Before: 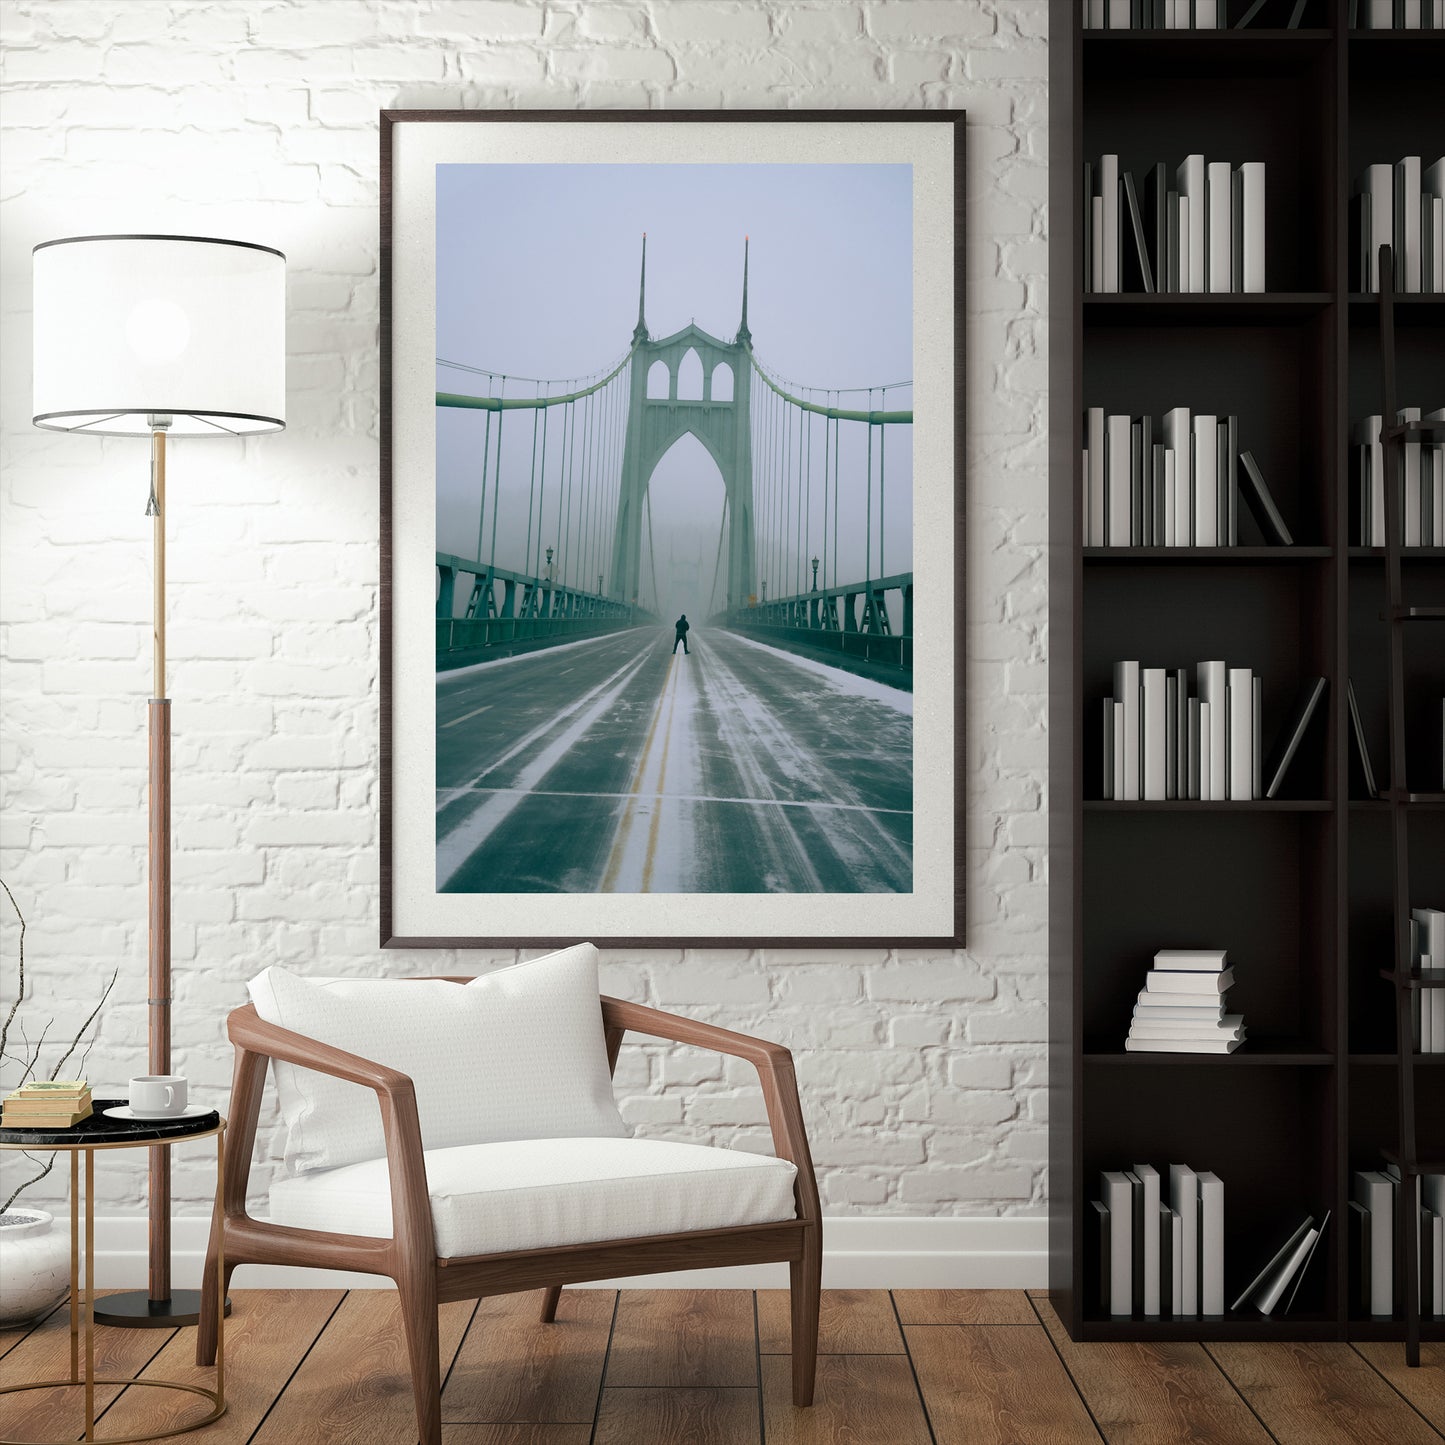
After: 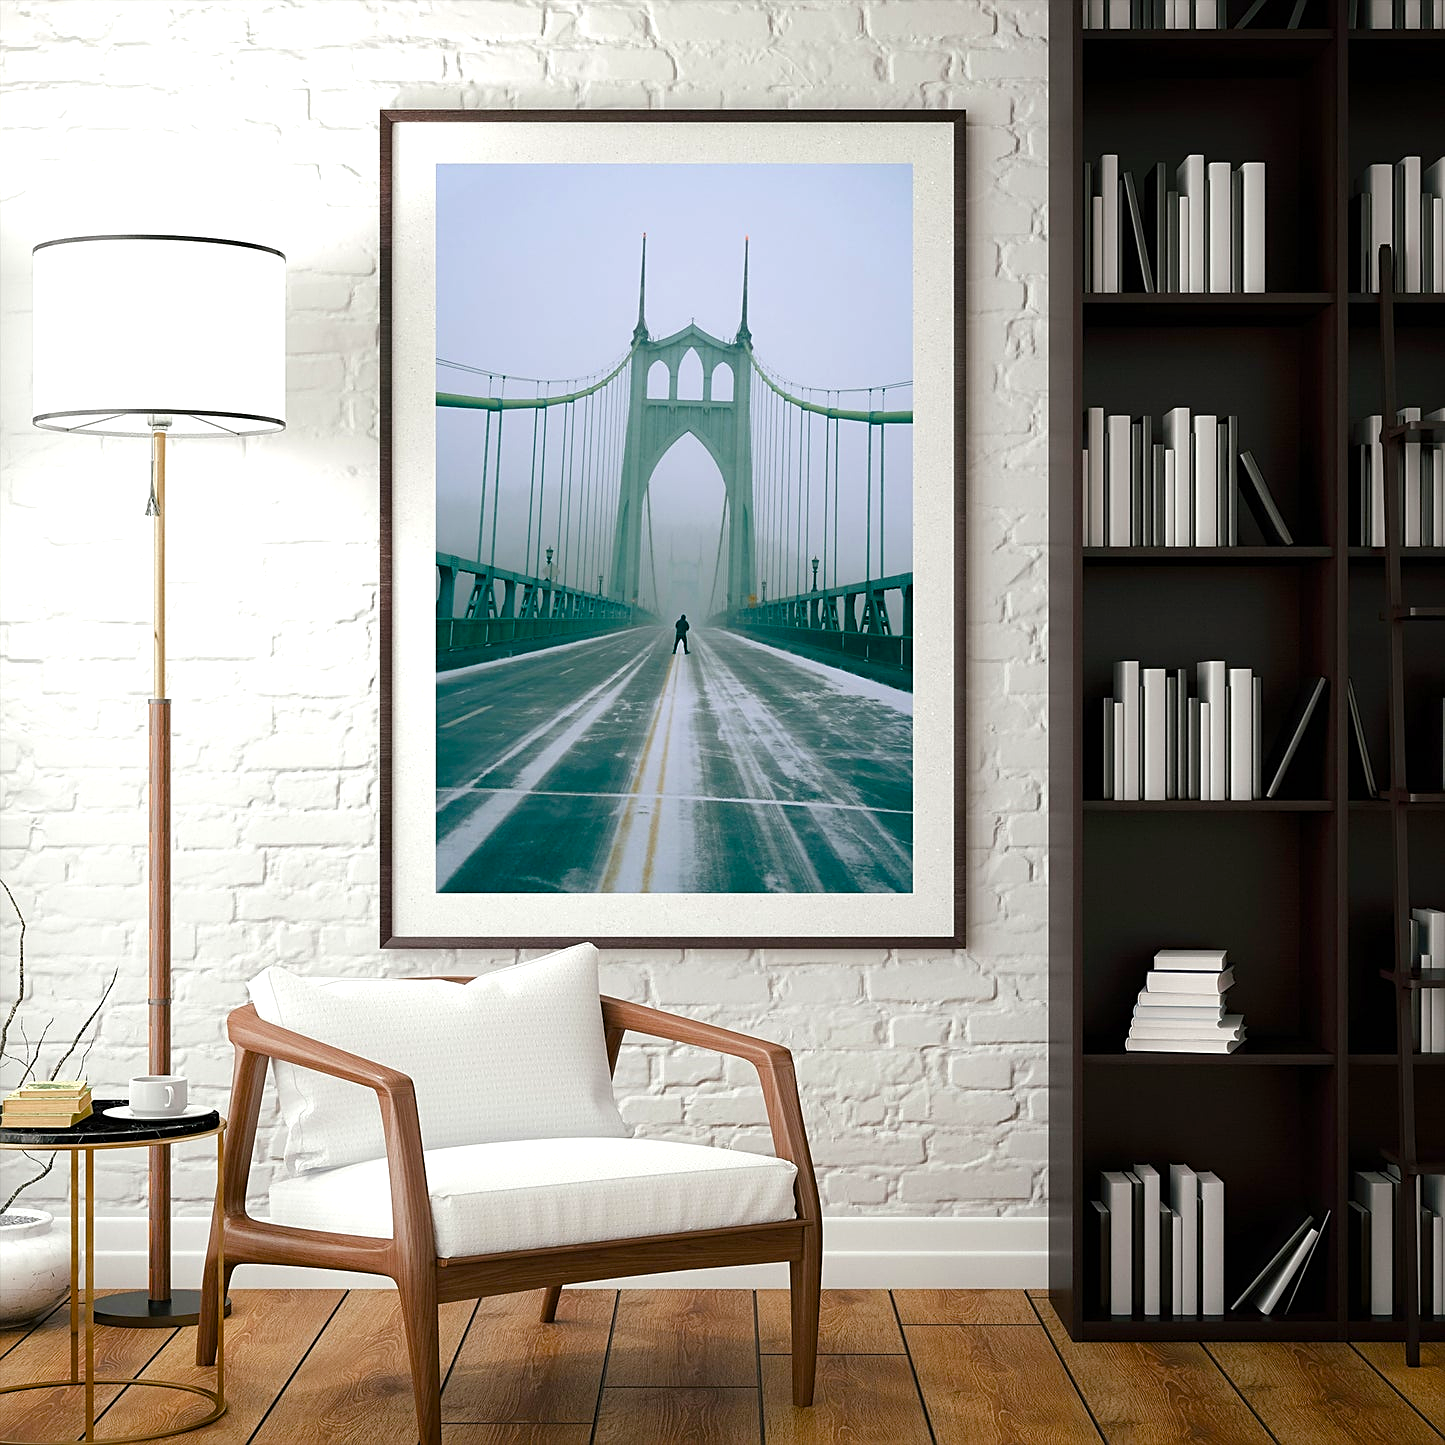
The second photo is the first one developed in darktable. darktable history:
sharpen: on, module defaults
color balance rgb: perceptual saturation grading › global saturation 20%, perceptual saturation grading › highlights -25.765%, perceptual saturation grading › shadows 50.242%, perceptual brilliance grading › highlights 7.793%, perceptual brilliance grading › mid-tones 3.488%, perceptual brilliance grading › shadows 1.437%, global vibrance 20%
